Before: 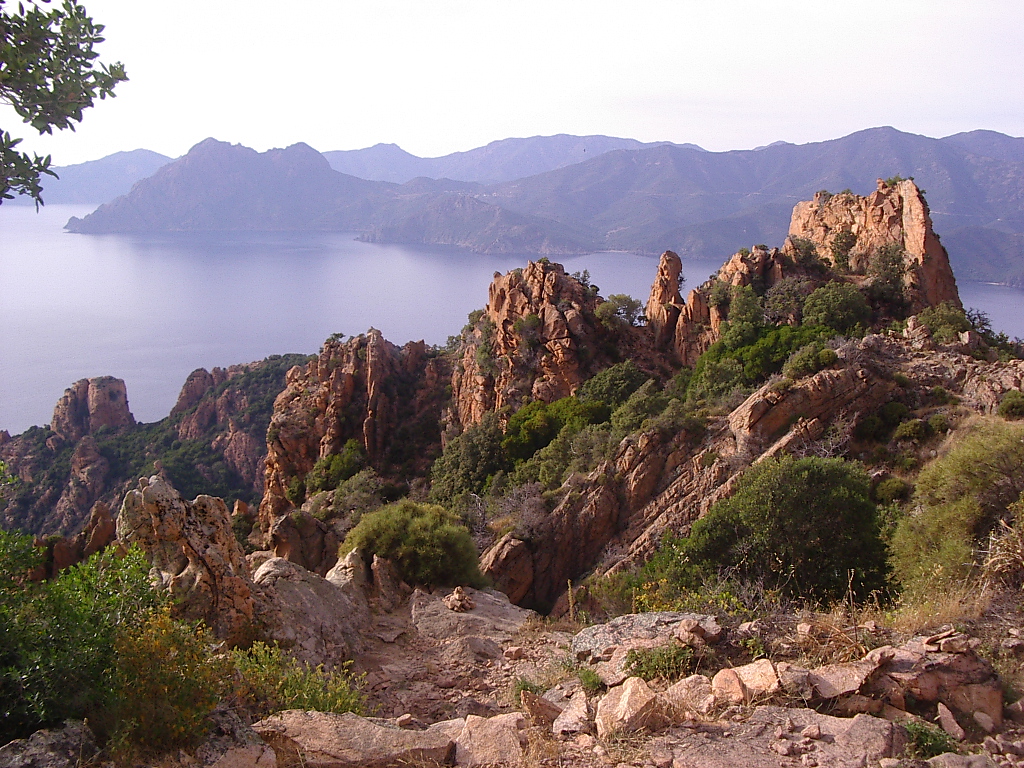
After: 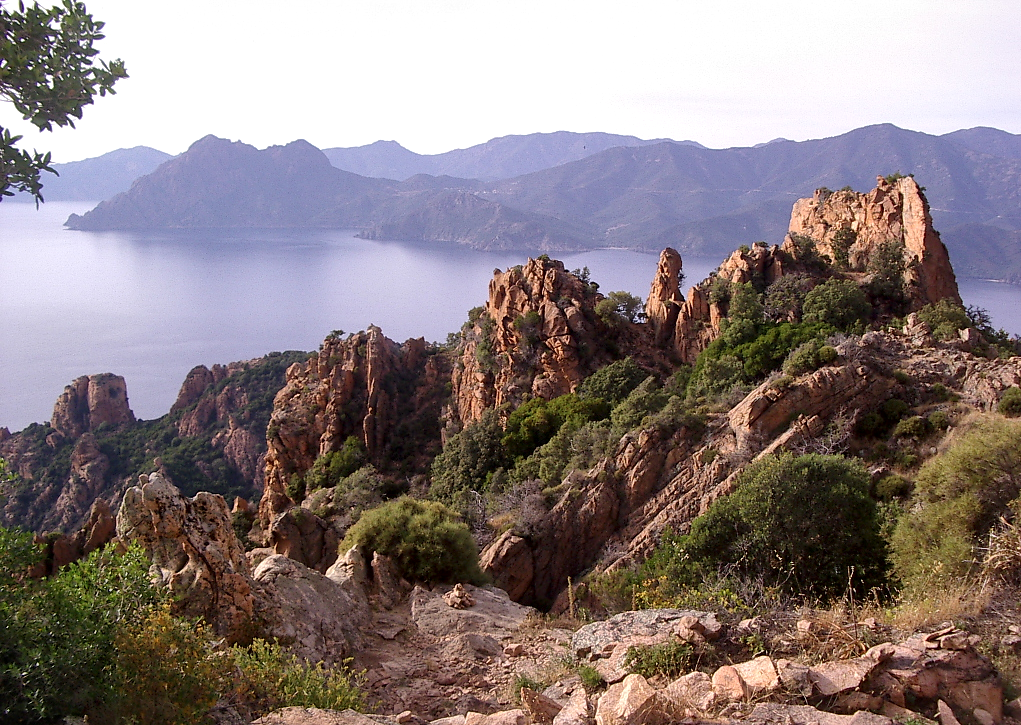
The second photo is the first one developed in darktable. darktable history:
crop: top 0.448%, right 0.264%, bottom 5.045%
local contrast: mode bilateral grid, contrast 25, coarseness 60, detail 151%, midtone range 0.2
